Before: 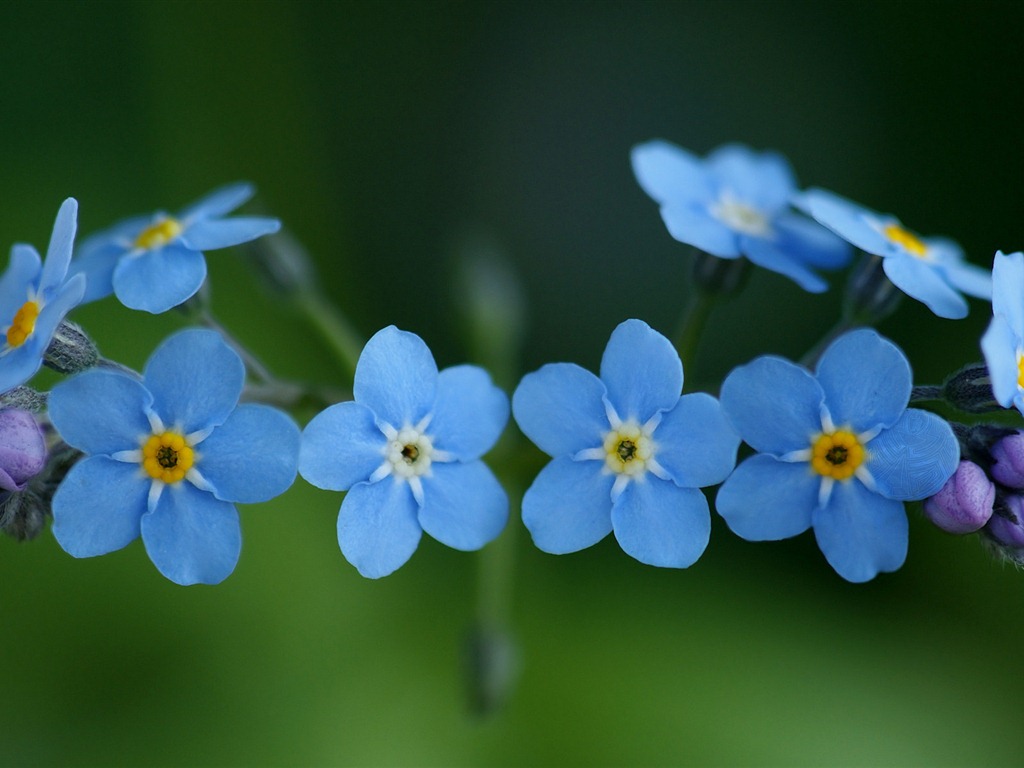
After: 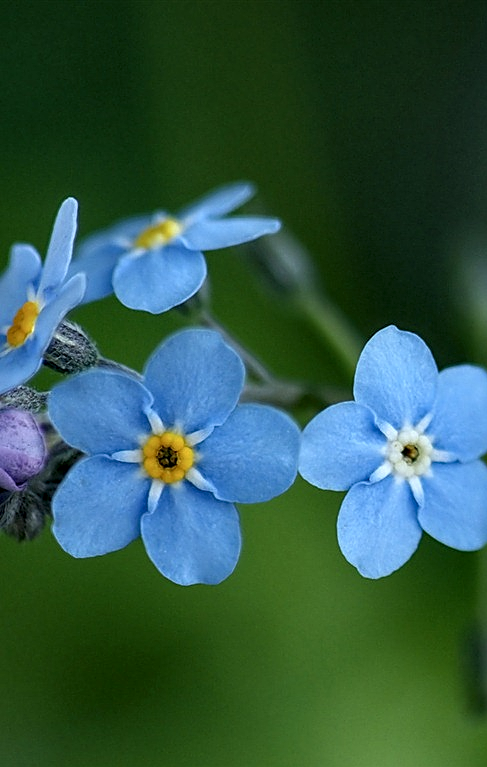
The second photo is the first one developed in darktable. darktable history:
local contrast: detail 154%
crop and rotate: left 0.031%, top 0%, right 52.393%
sharpen: on, module defaults
